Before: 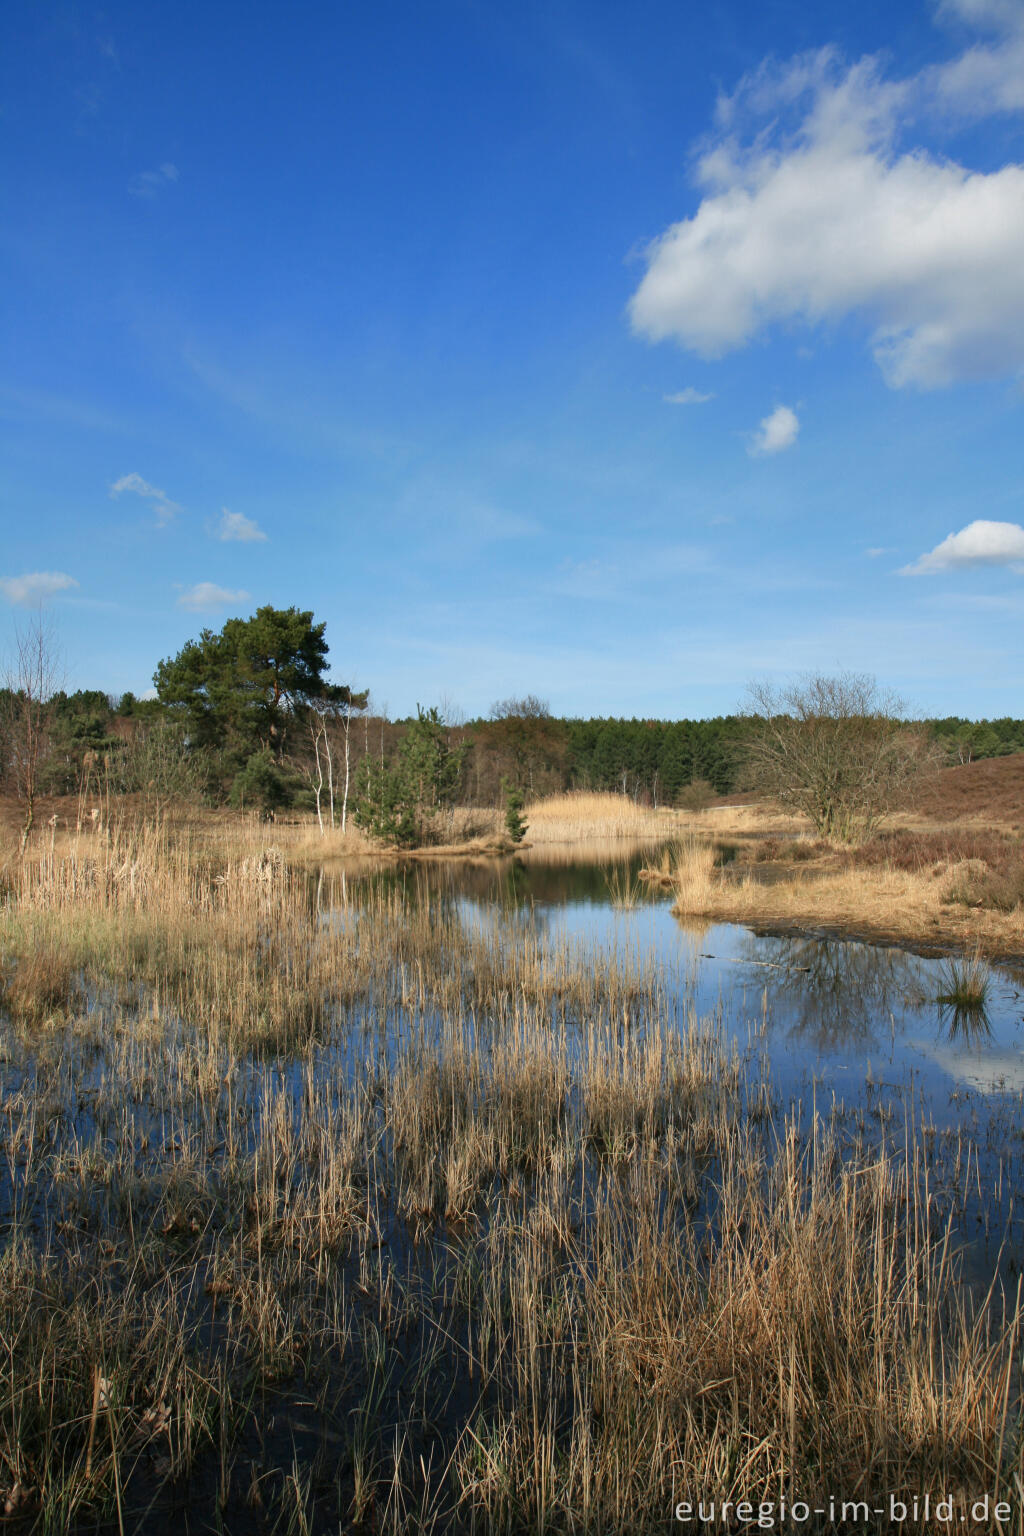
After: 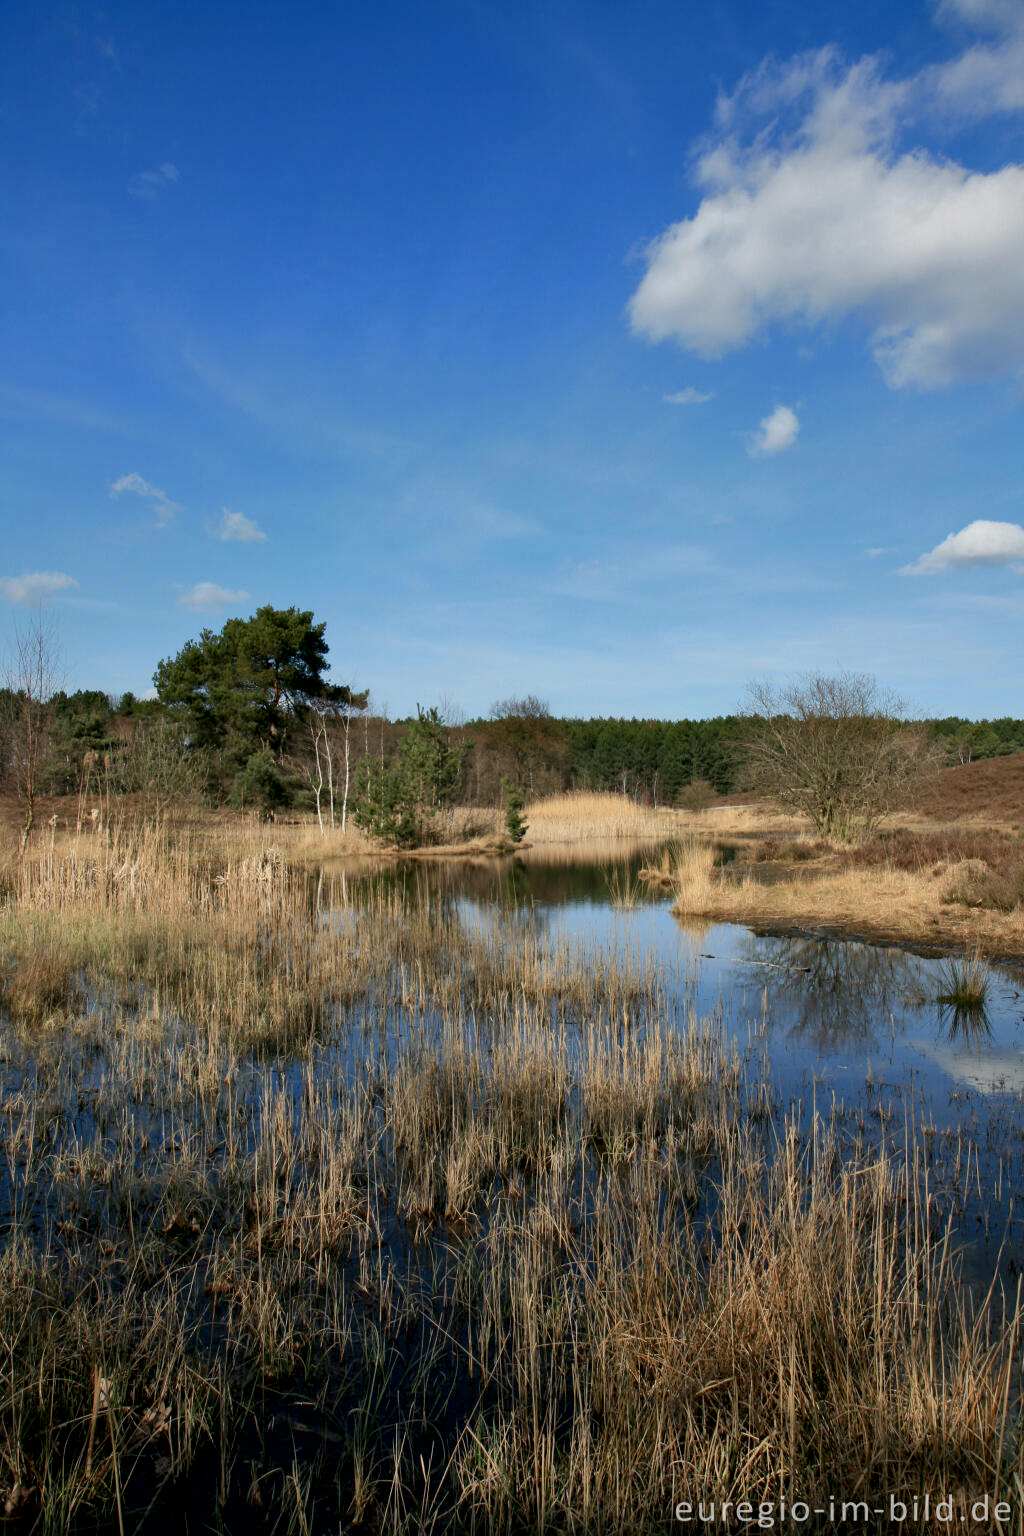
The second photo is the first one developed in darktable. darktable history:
local contrast: mode bilateral grid, contrast 21, coarseness 50, detail 119%, midtone range 0.2
exposure: black level correction 0.006, exposure -0.223 EV, compensate highlight preservation false
